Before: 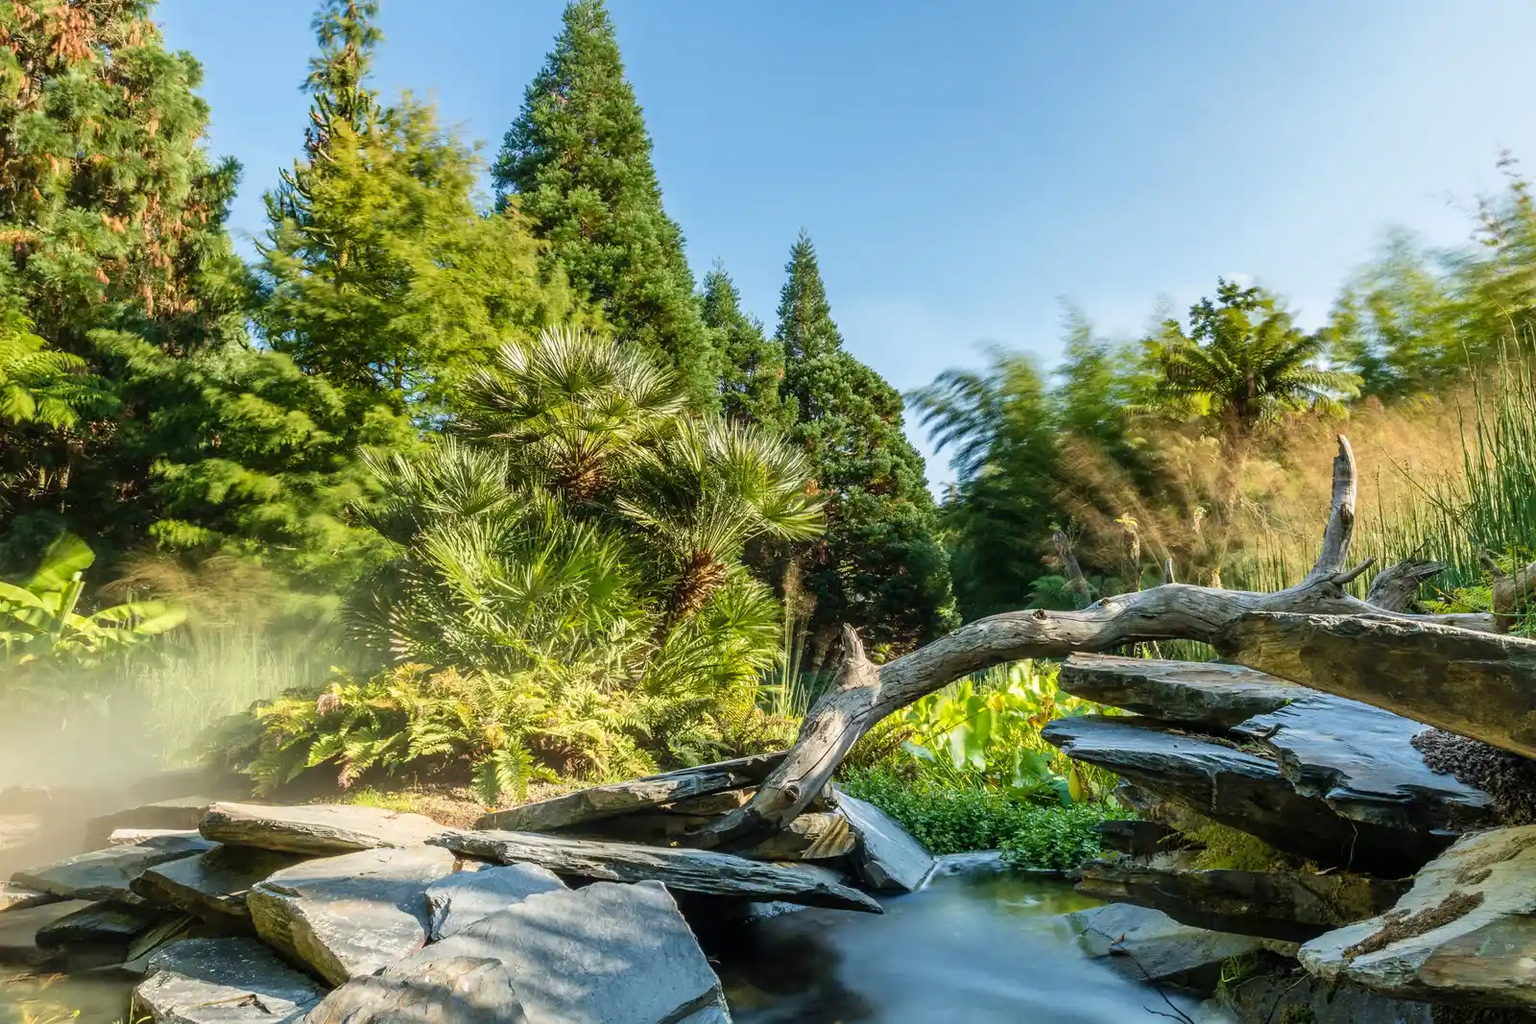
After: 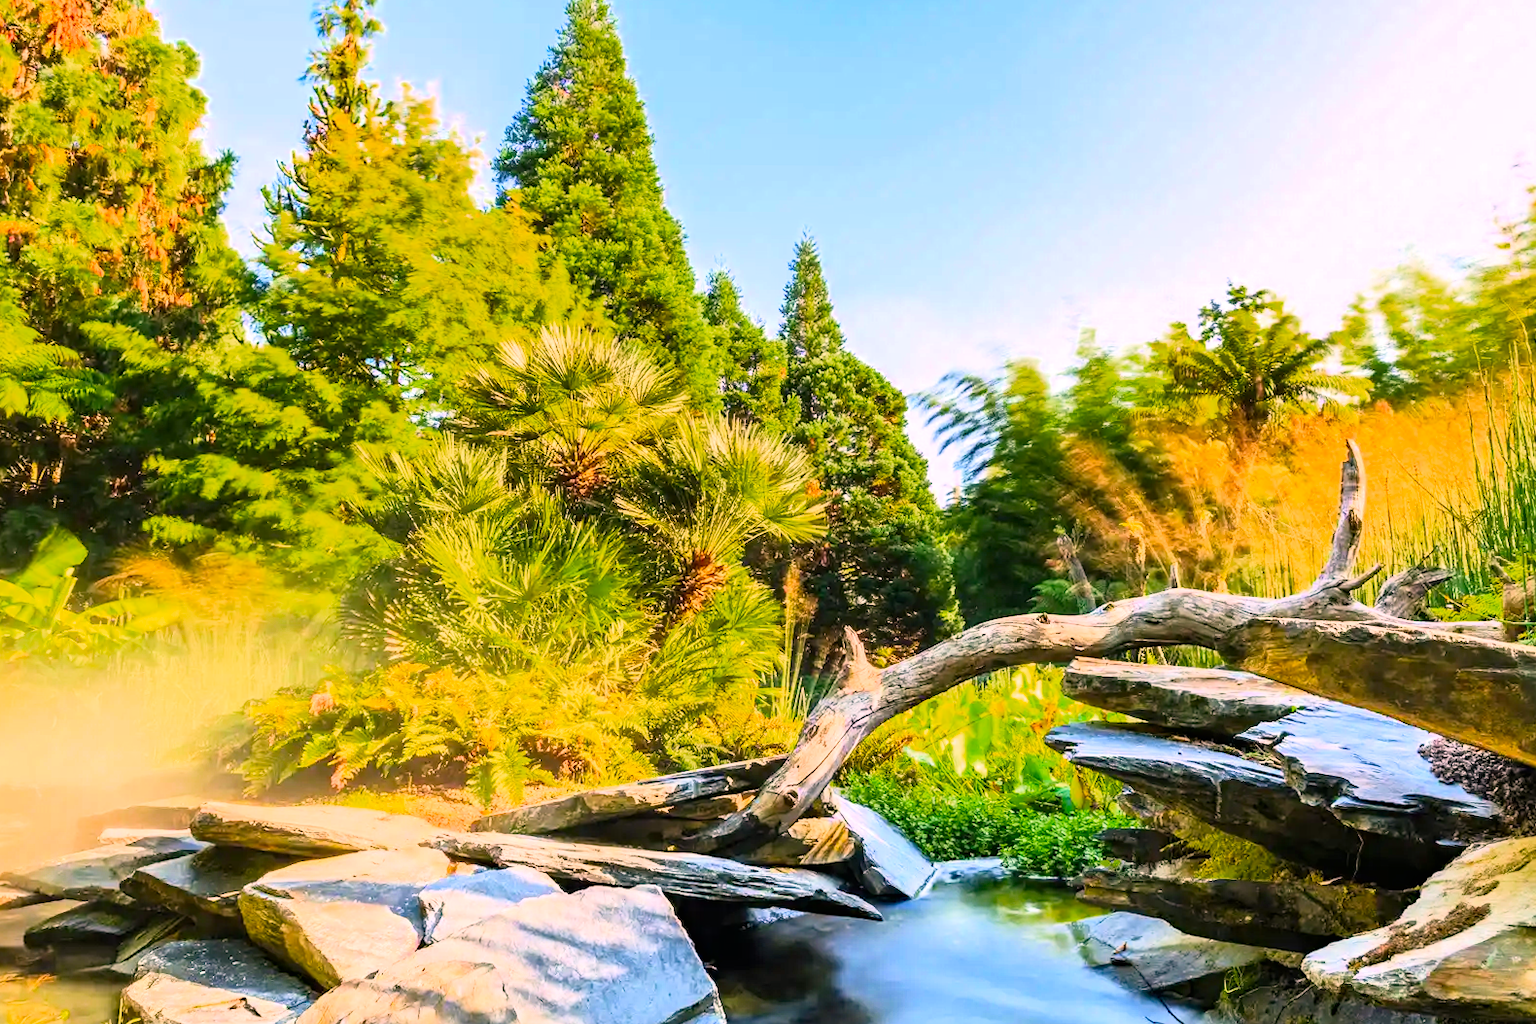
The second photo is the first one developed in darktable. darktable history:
levels: mode automatic, levels [0.016, 0.492, 0.969]
color zones: curves: ch0 [(0, 0.425) (0.143, 0.422) (0.286, 0.42) (0.429, 0.419) (0.571, 0.419) (0.714, 0.42) (0.857, 0.422) (1, 0.425)]; ch1 [(0, 0.666) (0.143, 0.669) (0.286, 0.671) (0.429, 0.67) (0.571, 0.67) (0.714, 0.67) (0.857, 0.67) (1, 0.666)]
exposure: black level correction -0.001, exposure 0.904 EV, compensate highlight preservation false
haze removal: compatibility mode true, adaptive false
crop and rotate: angle -0.466°
base curve: curves: ch0 [(0, 0) (0.005, 0.002) (0.193, 0.295) (0.399, 0.664) (0.75, 0.928) (1, 1)]
color correction: highlights a* 14.69, highlights b* 4.91
